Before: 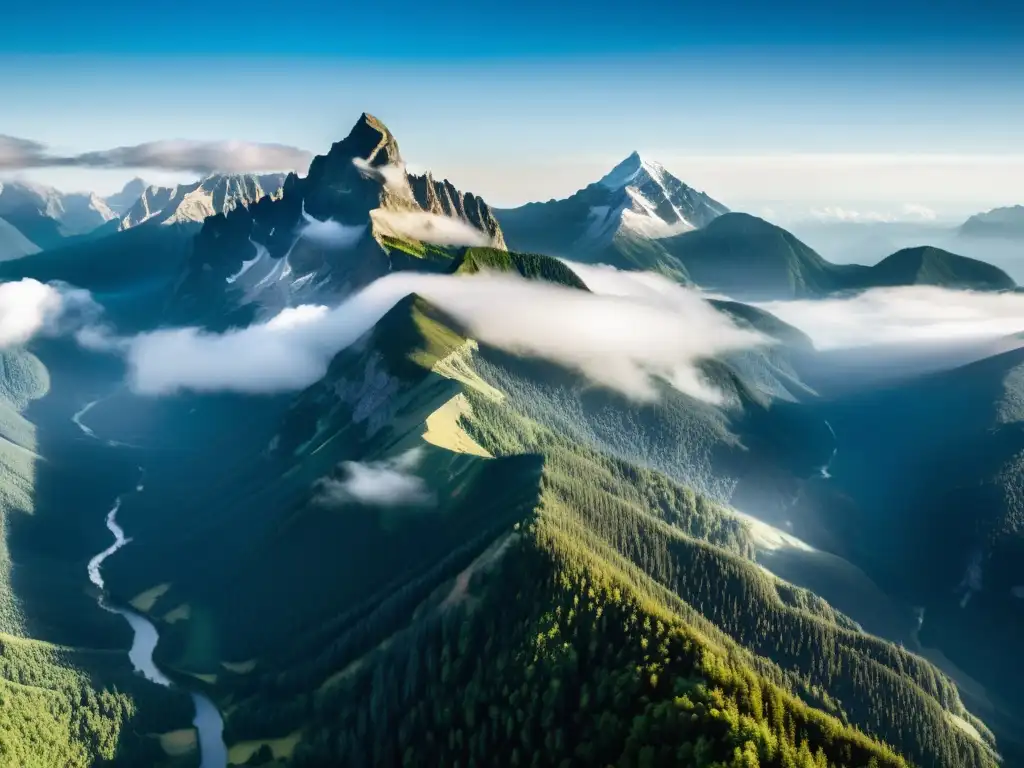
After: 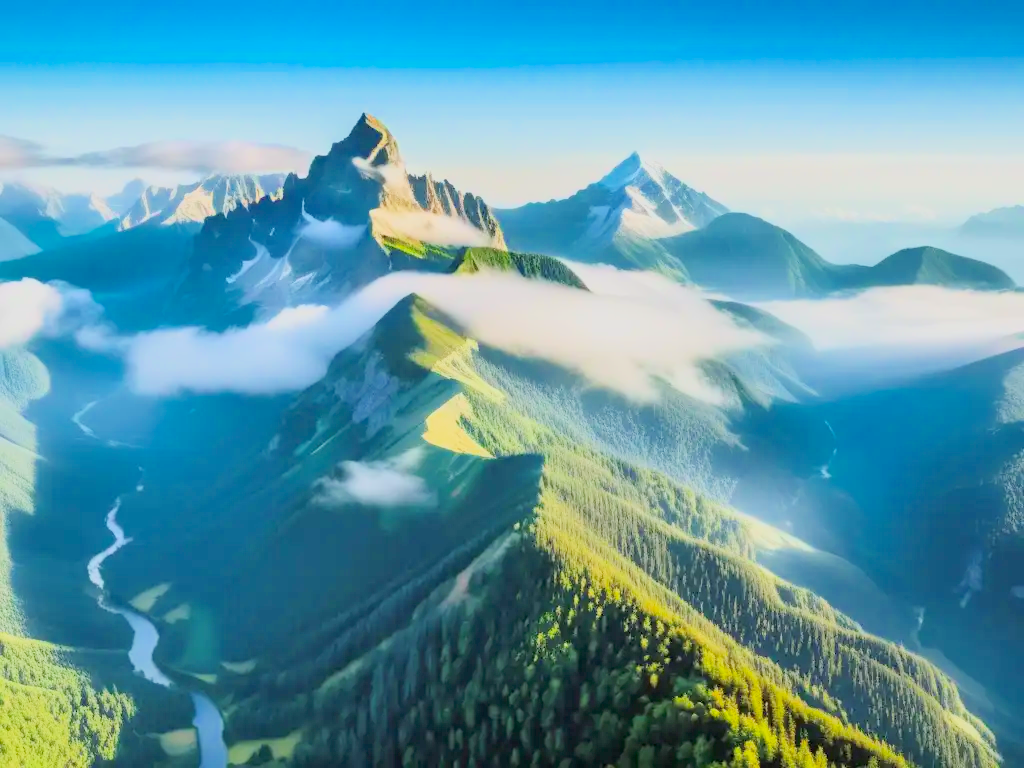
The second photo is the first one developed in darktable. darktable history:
filmic rgb: black relative exposure -8.01 EV, white relative exposure 8.01 EV, threshold 2.98 EV, hardness 2.52, latitude 9.68%, contrast 0.705, highlights saturation mix 9.35%, shadows ↔ highlights balance 2.25%, color science v6 (2022), enable highlight reconstruction true
exposure: exposure 2.239 EV, compensate highlight preservation false
